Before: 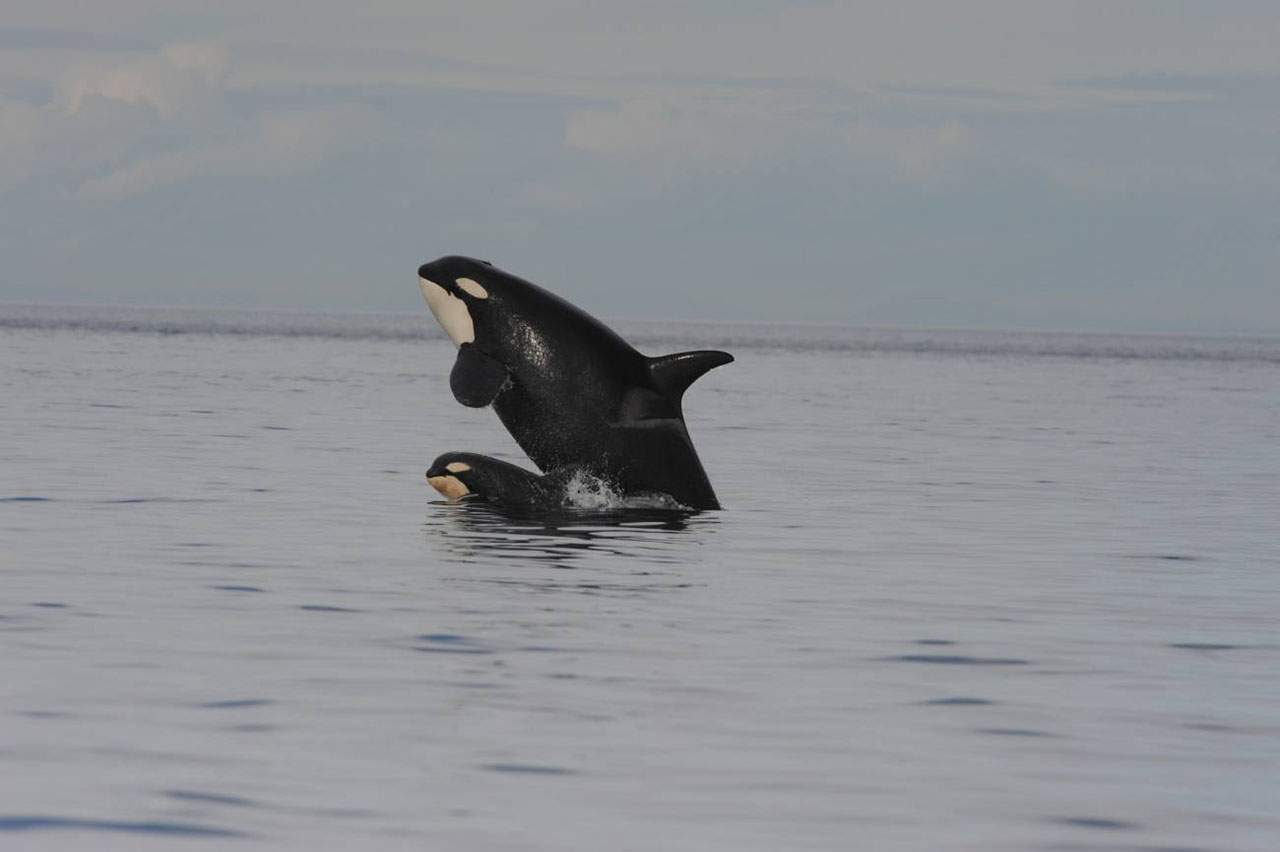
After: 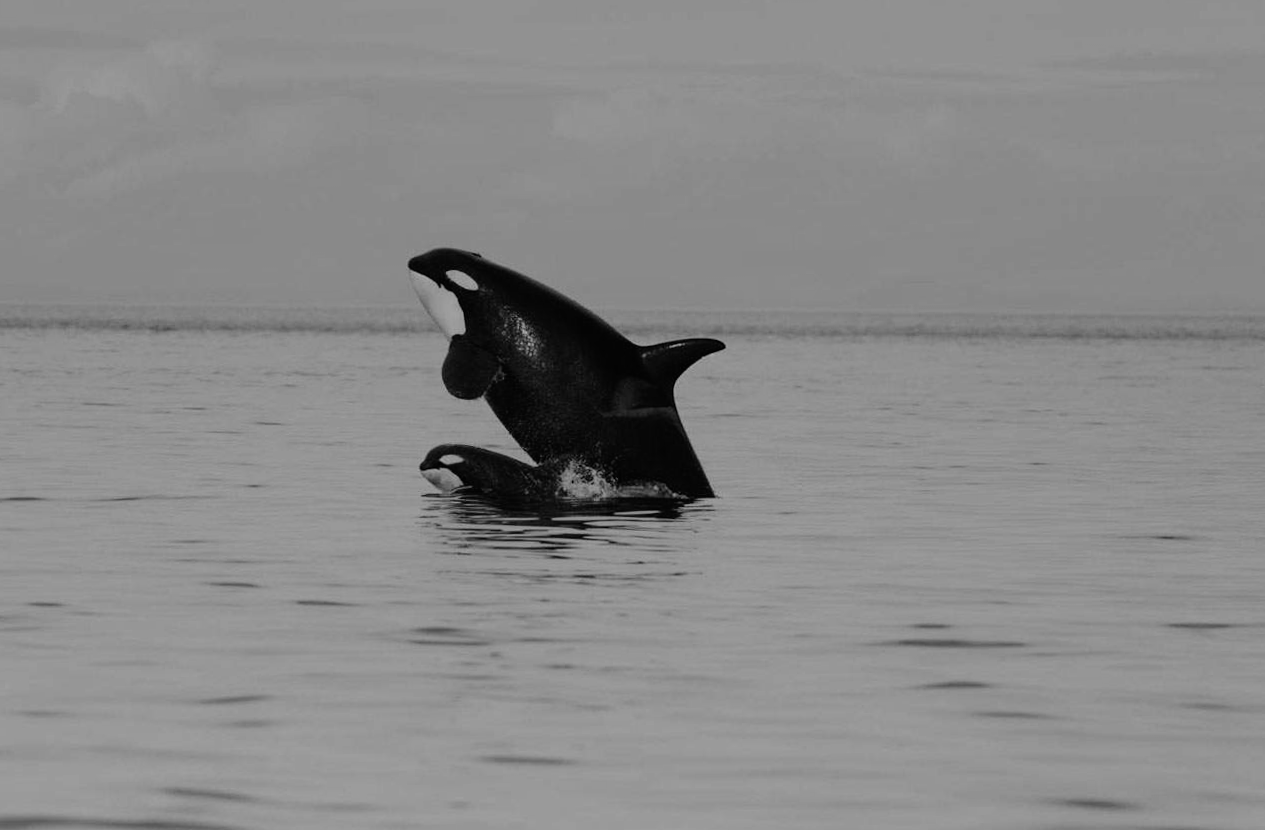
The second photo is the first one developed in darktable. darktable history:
sigmoid: skew -0.2, preserve hue 0%, red attenuation 0.1, red rotation 0.035, green attenuation 0.1, green rotation -0.017, blue attenuation 0.15, blue rotation -0.052, base primaries Rec2020
rotate and perspective: rotation -1°, crop left 0.011, crop right 0.989, crop top 0.025, crop bottom 0.975
monochrome: a -71.75, b 75.82
